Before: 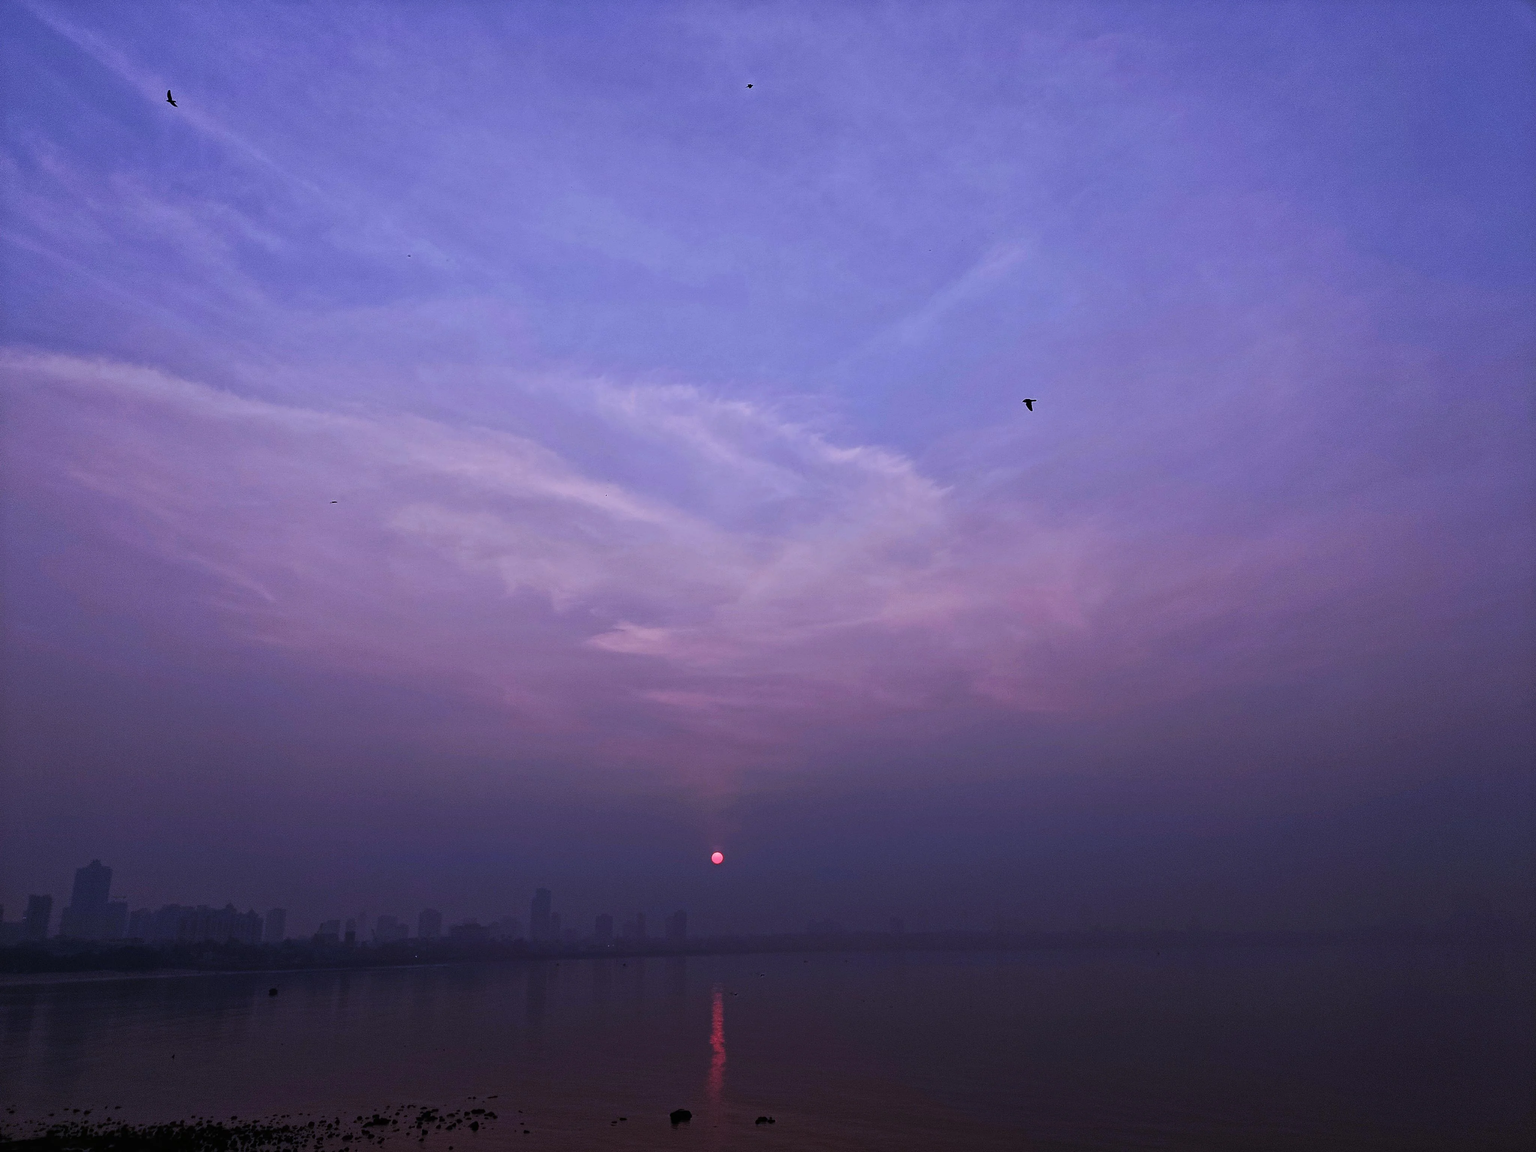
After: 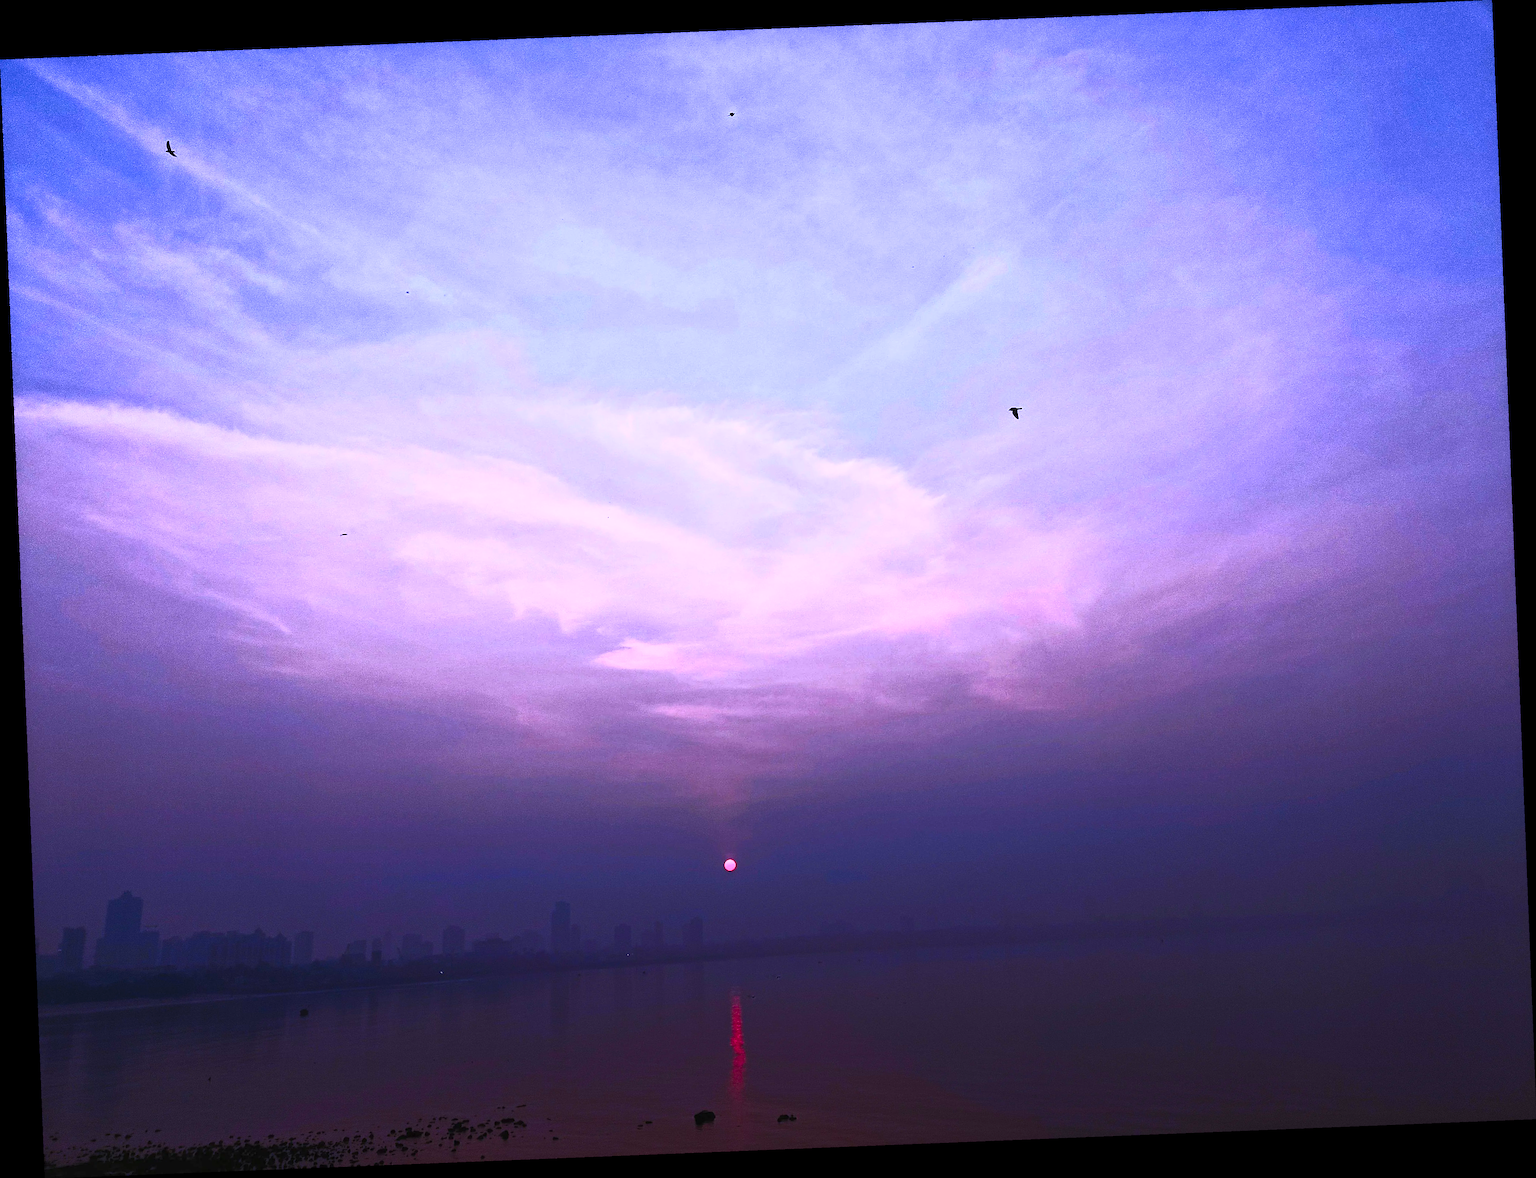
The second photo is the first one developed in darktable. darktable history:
contrast brightness saturation: contrast 0.83, brightness 0.59, saturation 0.59
rotate and perspective: rotation -2.29°, automatic cropping off
